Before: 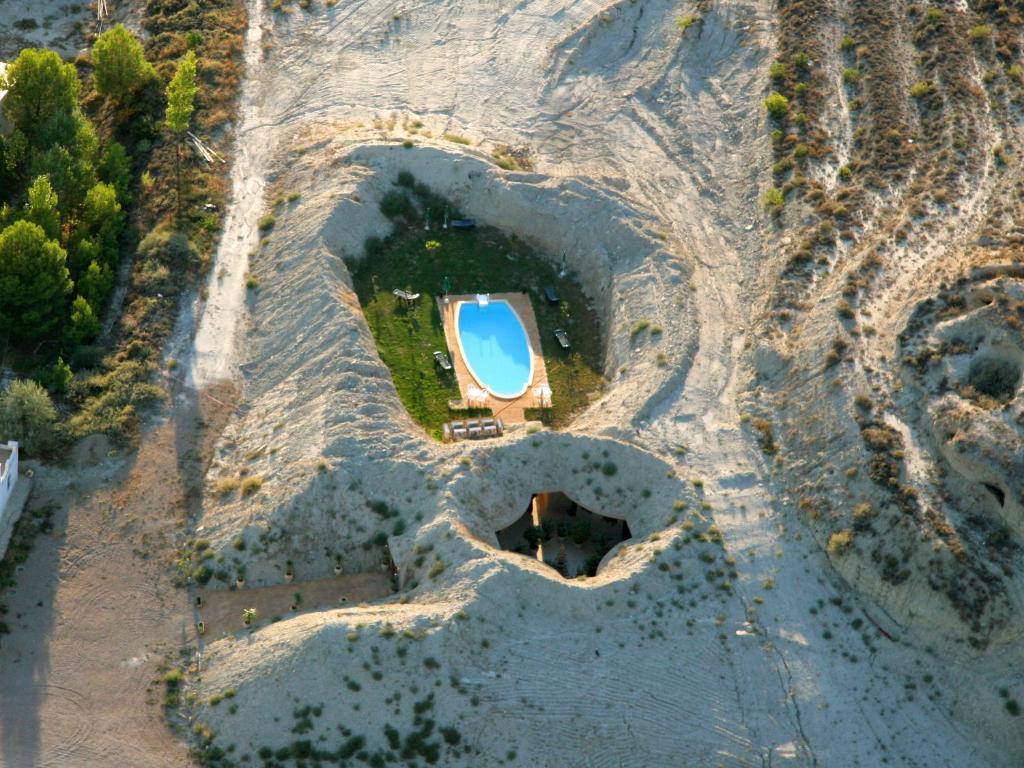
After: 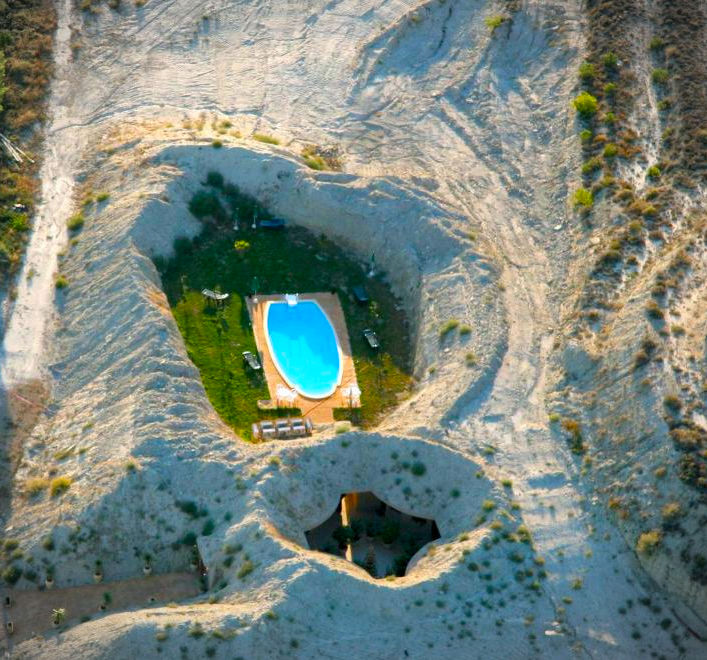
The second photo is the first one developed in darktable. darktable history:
crop: left 18.7%, right 12.203%, bottom 13.977%
vignetting: fall-off start 97.19%, width/height ratio 1.186
color balance rgb: power › chroma 1.001%, power › hue 252.69°, white fulcrum 0.981 EV, linear chroma grading › global chroma 15.138%, perceptual saturation grading › global saturation 29.387%
